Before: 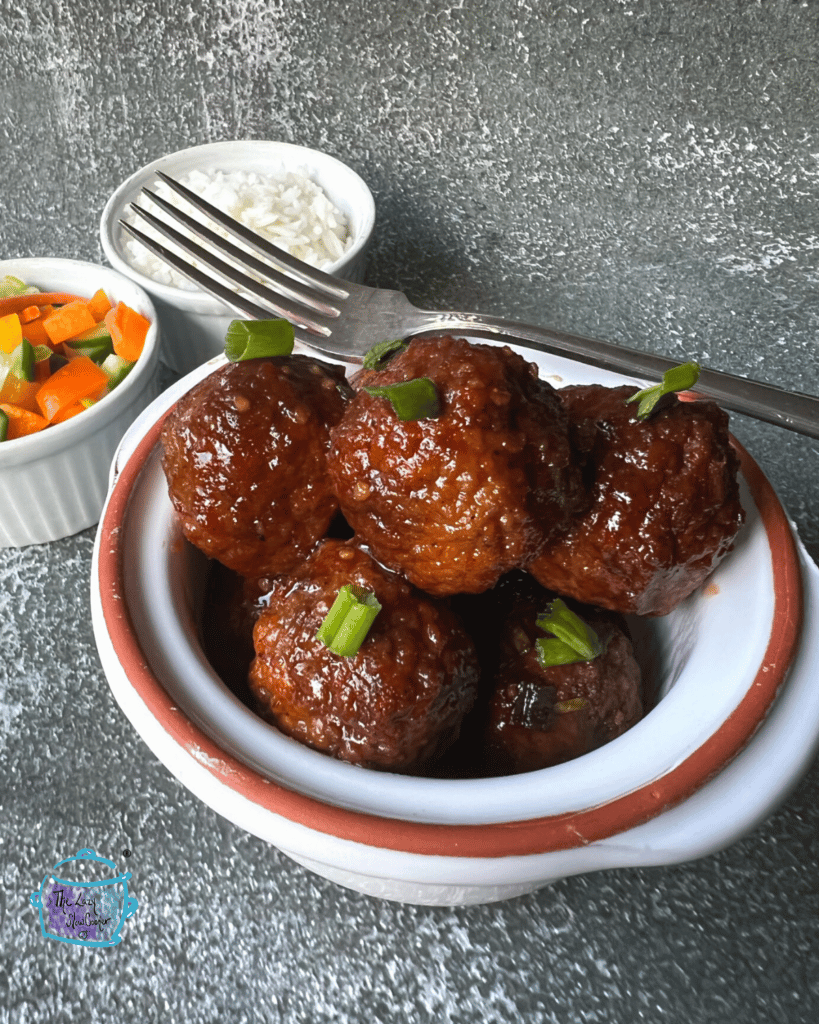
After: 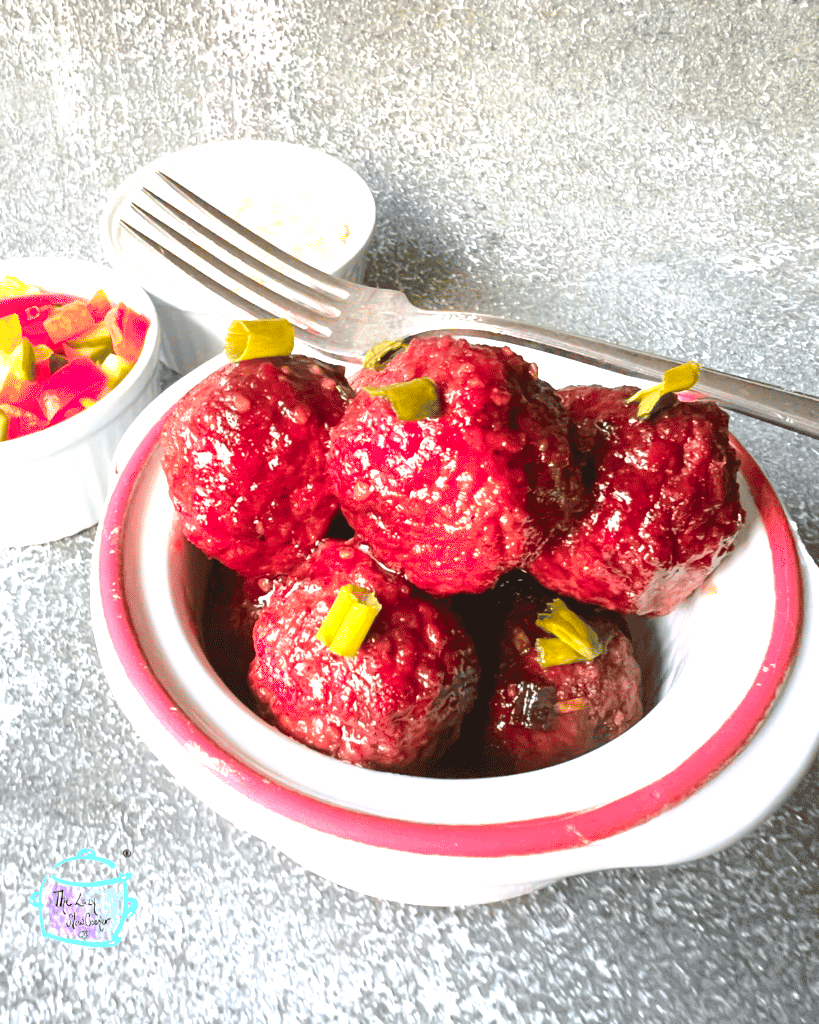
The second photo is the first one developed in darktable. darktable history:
tone curve: curves: ch0 [(0, 0) (0.239, 0.248) (0.508, 0.606) (0.828, 0.878) (1, 1)]; ch1 [(0, 0) (0.401, 0.42) (0.442, 0.47) (0.492, 0.498) (0.511, 0.516) (0.555, 0.586) (0.681, 0.739) (1, 1)]; ch2 [(0, 0) (0.411, 0.433) (0.5, 0.504) (0.545, 0.574) (1, 1)], color space Lab, independent channels, preserve colors none
exposure: black level correction 0.001, exposure 1.719 EV, compensate exposure bias true, compensate highlight preservation false
color zones: curves: ch1 [(0.239, 0.552) (0.75, 0.5)]; ch2 [(0.25, 0.462) (0.749, 0.457)], mix 25.94%
